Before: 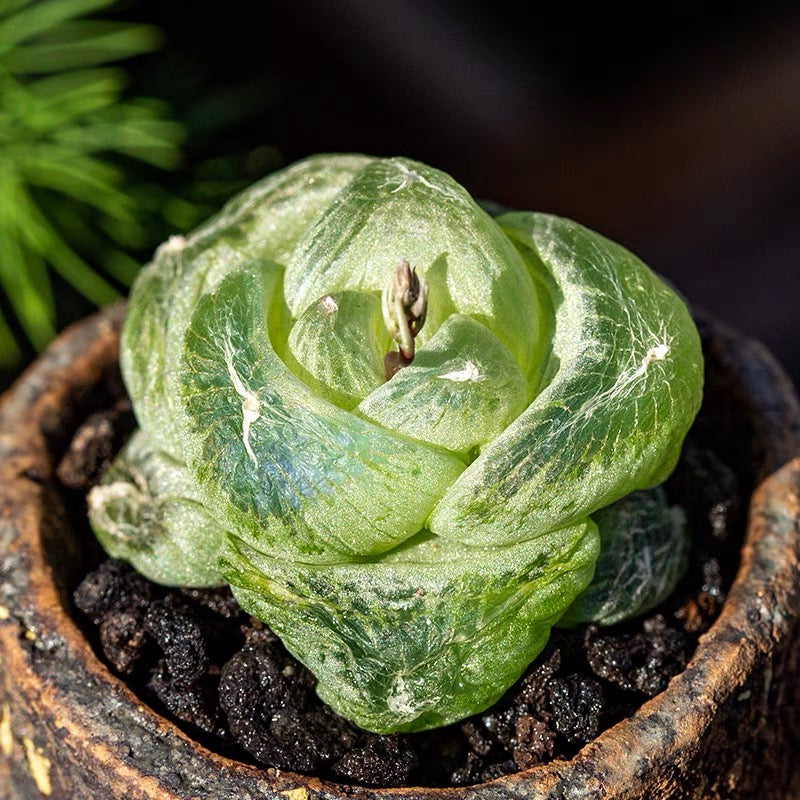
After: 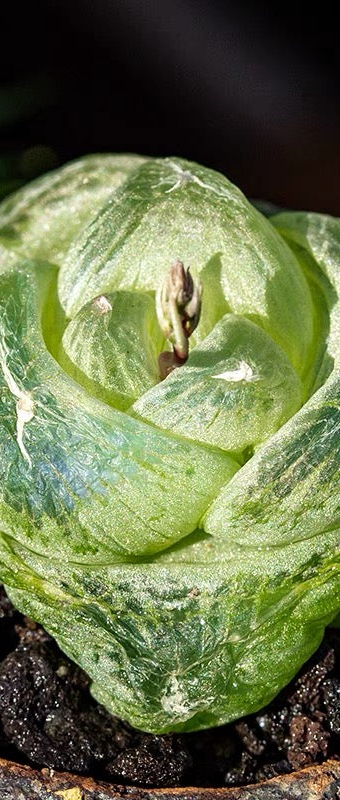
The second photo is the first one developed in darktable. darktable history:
crop: left 28.258%, right 29.167%
